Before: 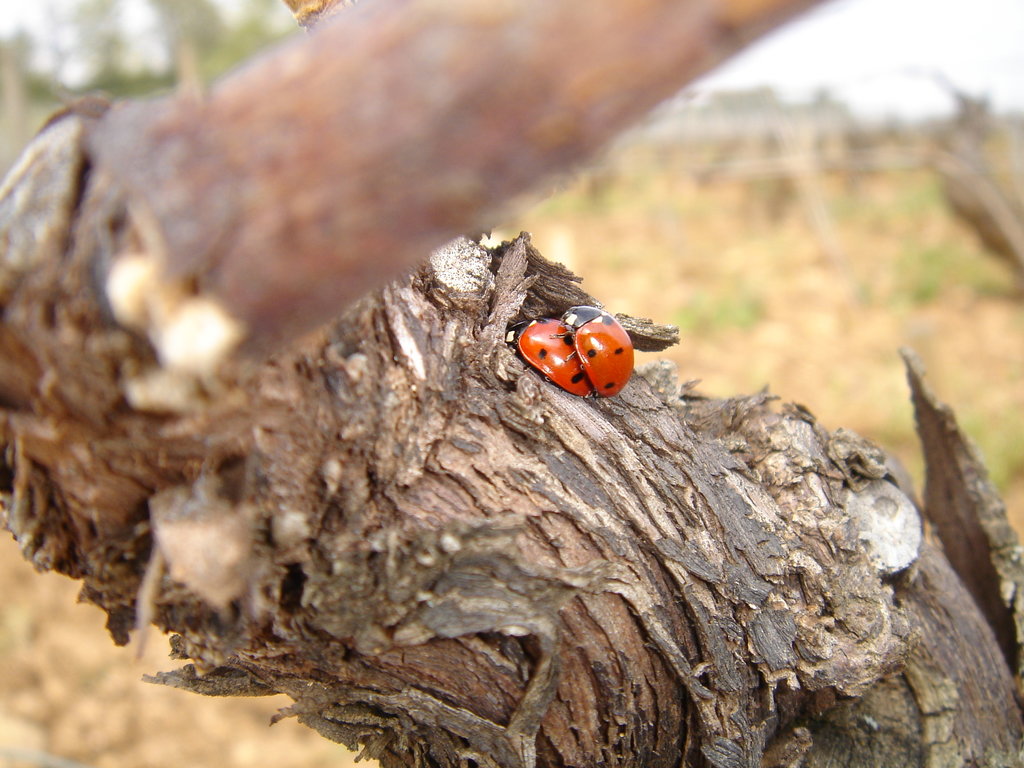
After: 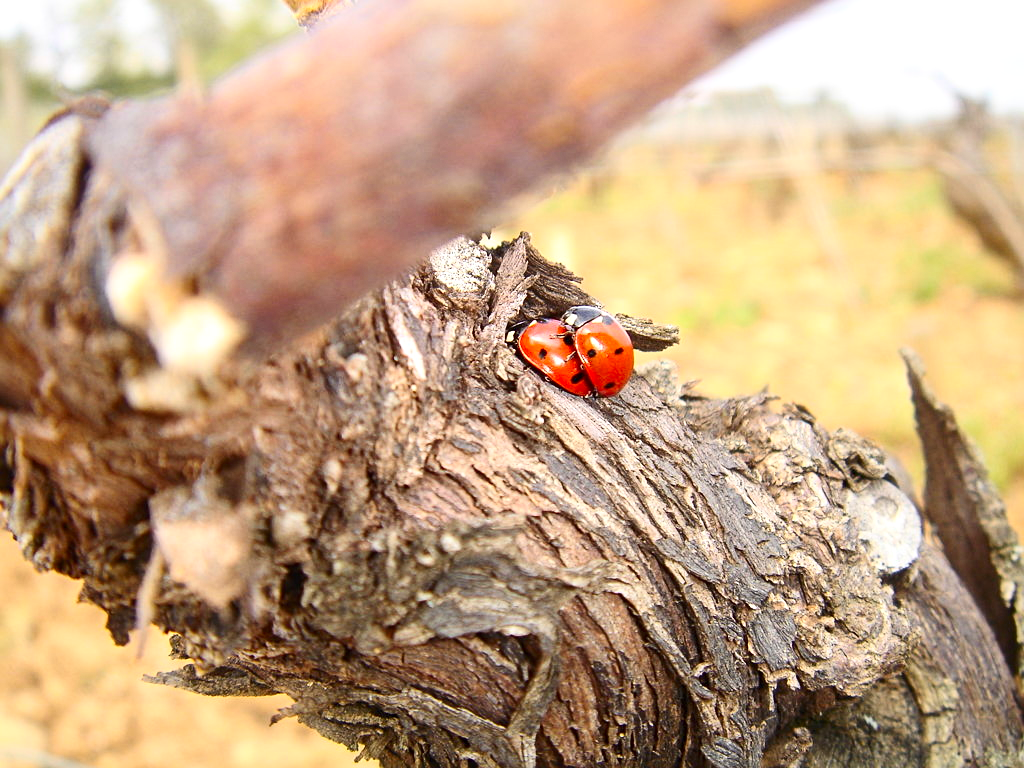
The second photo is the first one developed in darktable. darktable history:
sharpen: radius 2.167, amount 0.381, threshold 0
exposure: exposure 0.081 EV, compensate highlight preservation false
contrast brightness saturation: contrast 0.23, brightness 0.1, saturation 0.29
